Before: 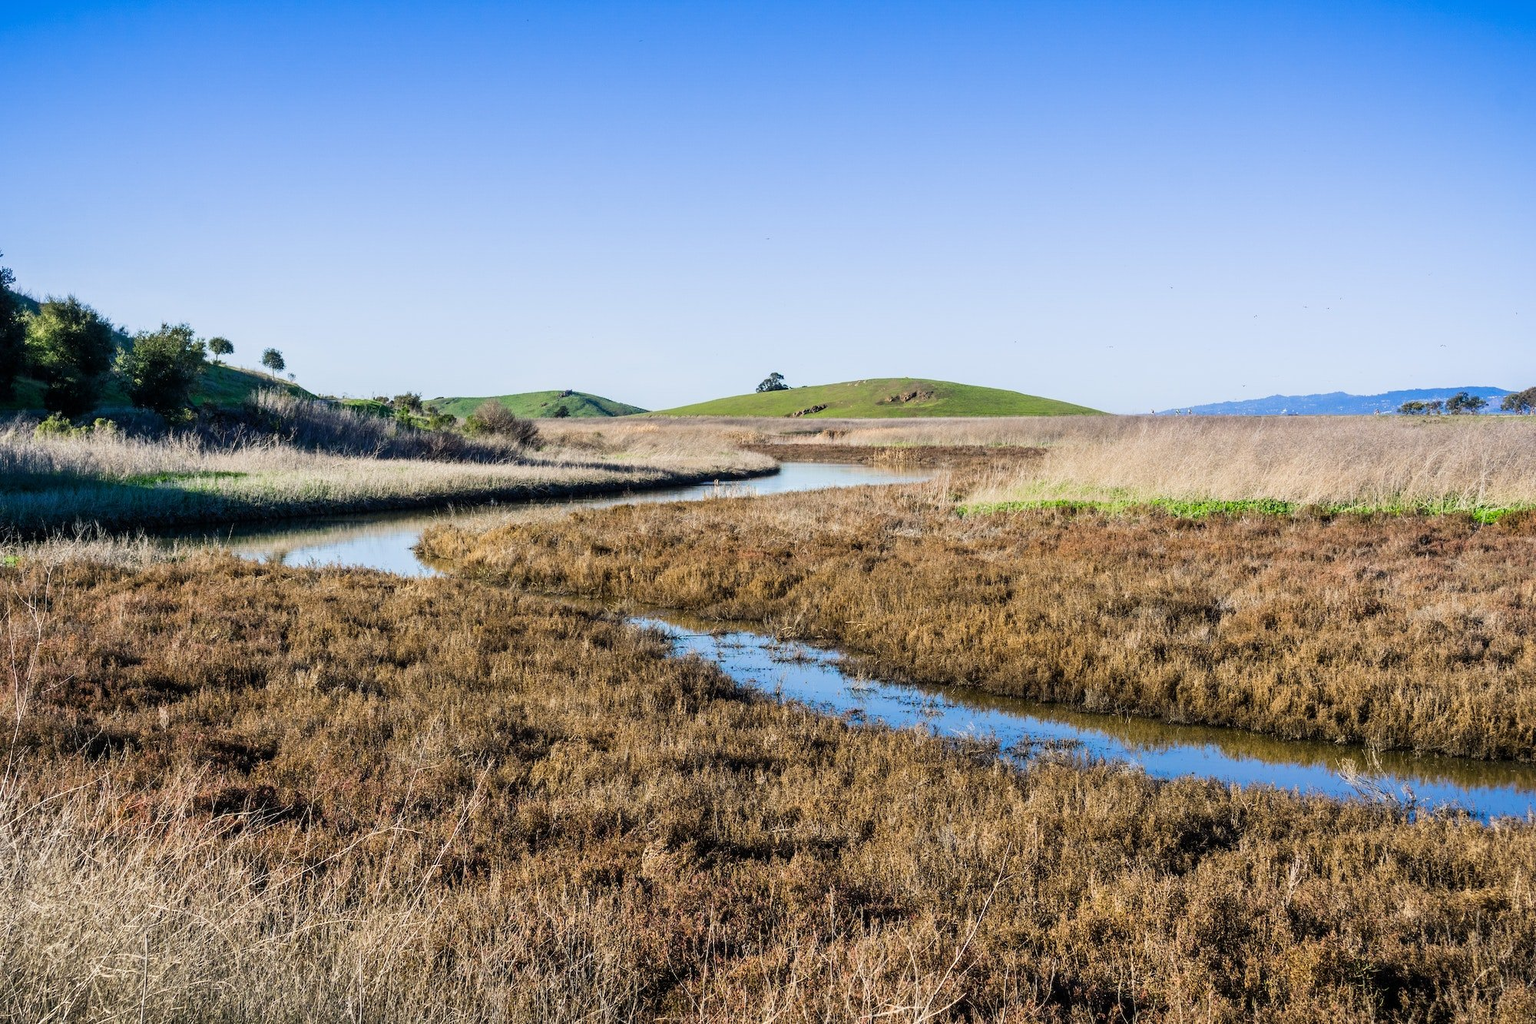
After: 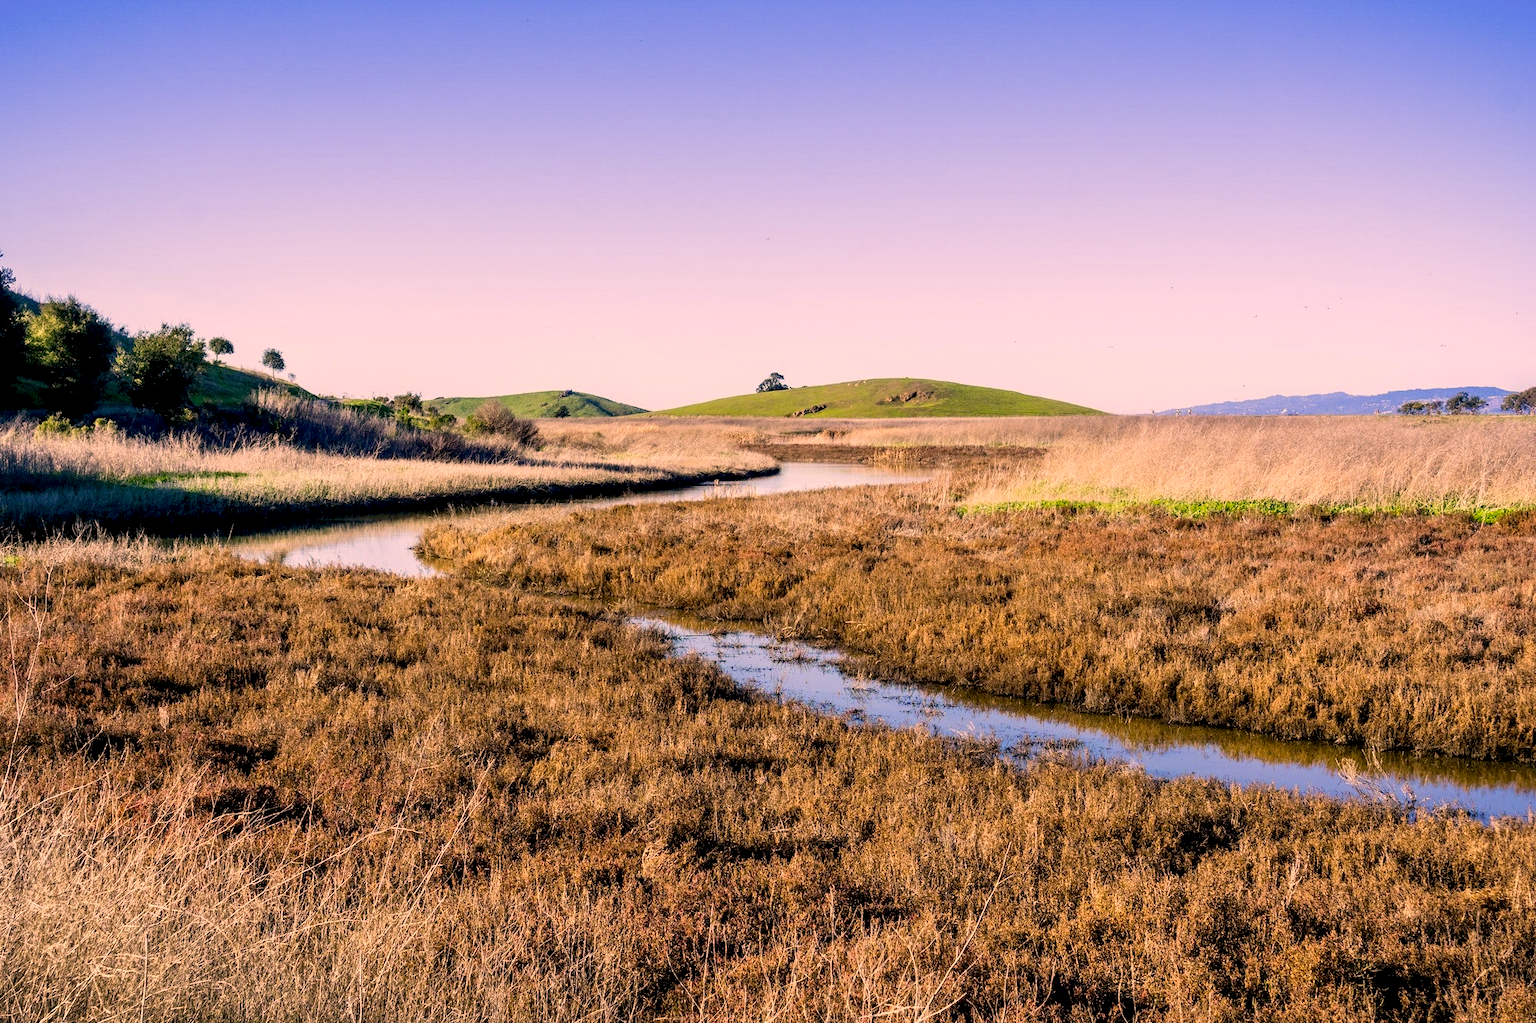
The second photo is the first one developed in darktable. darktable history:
color correction: highlights a* 20.49, highlights b* 19.66
exposure: black level correction 0.009, exposure 0.116 EV, compensate highlight preservation false
